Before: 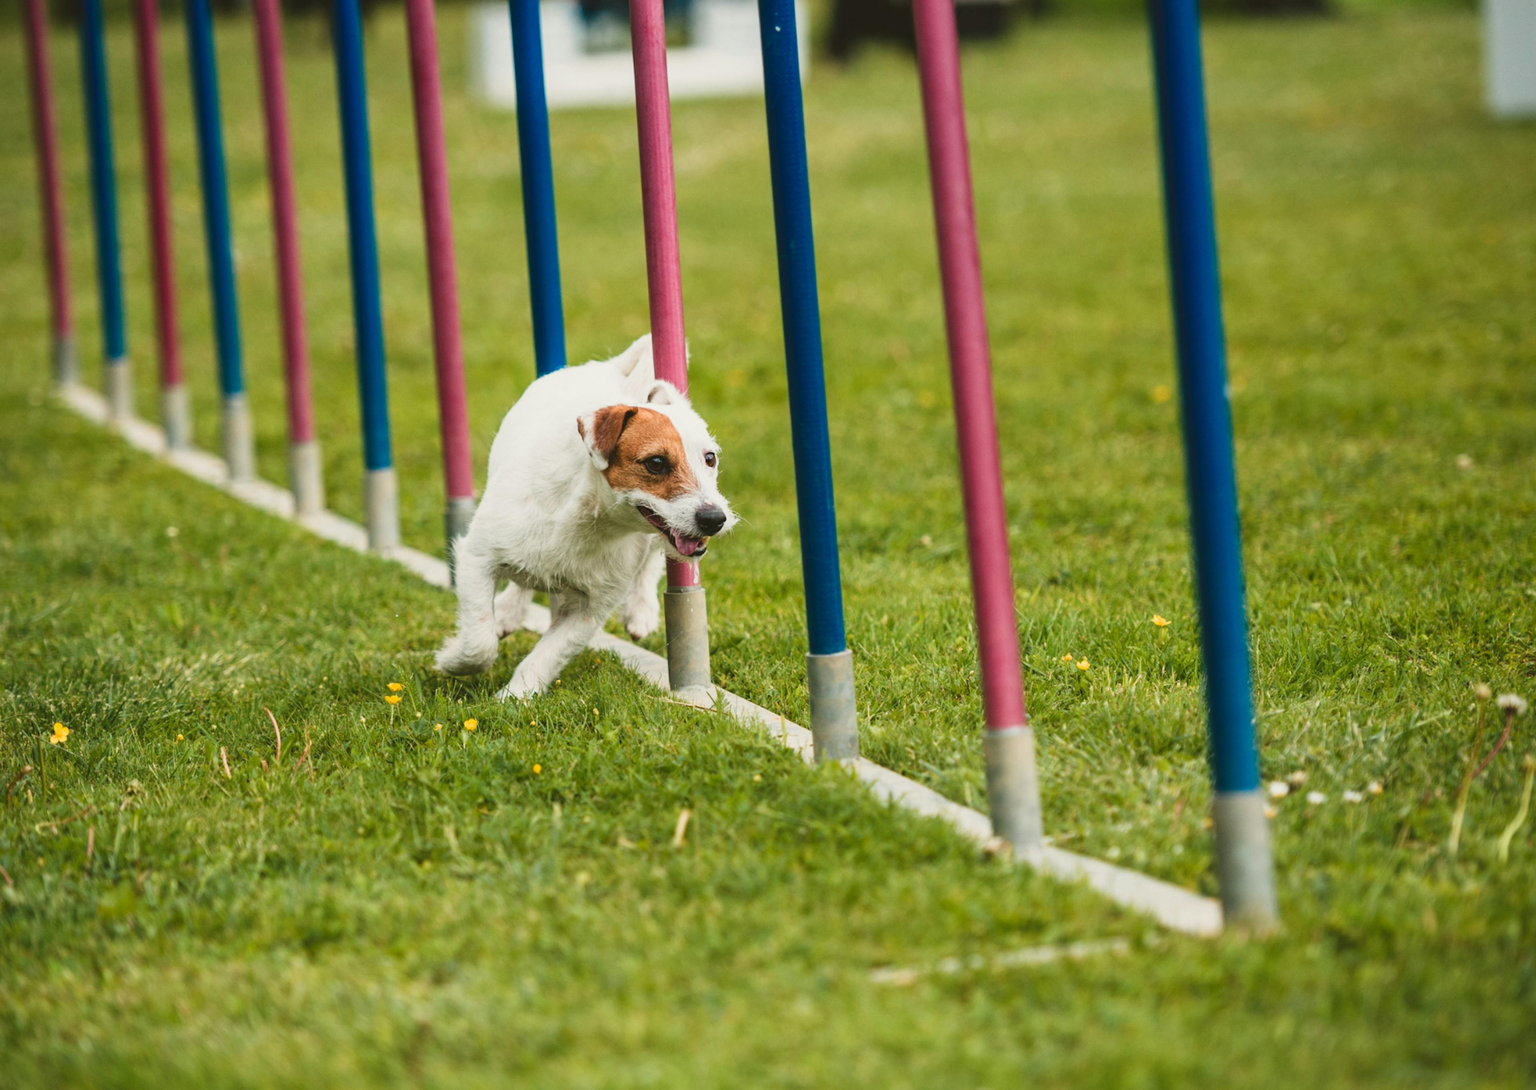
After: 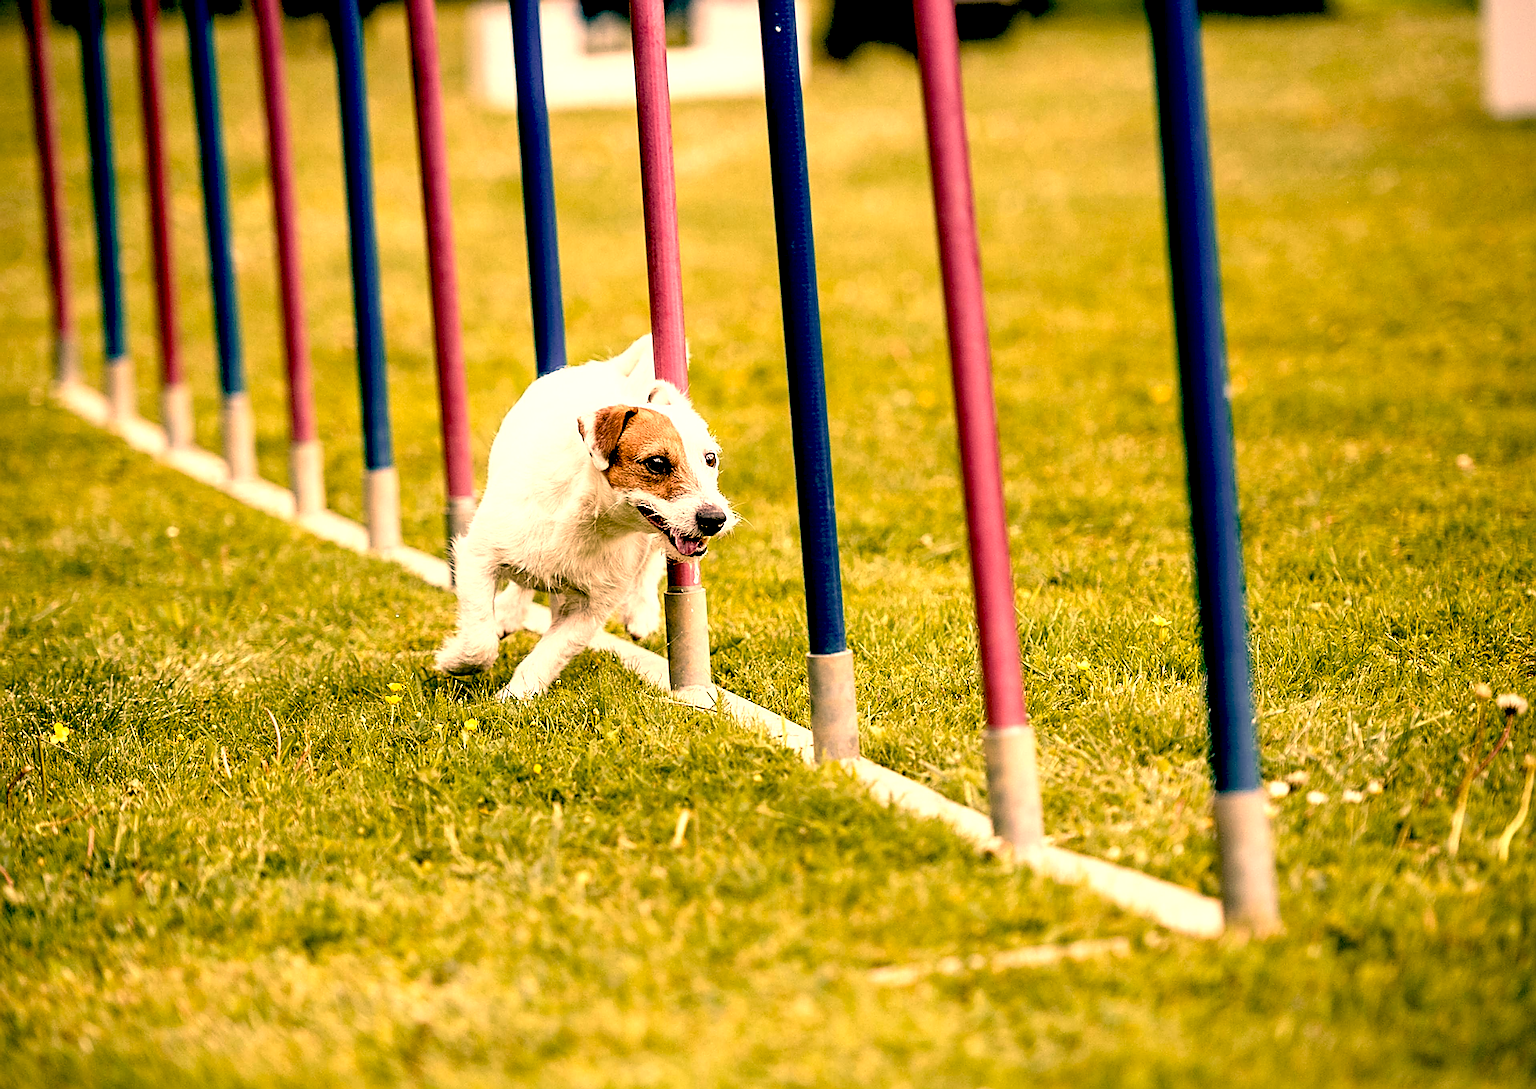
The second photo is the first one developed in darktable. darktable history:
sharpen: amount 2
color correction: highlights a* 40, highlights b* 40, saturation 0.69
exposure: black level correction 0.035, exposure 0.9 EV, compensate highlight preservation false
